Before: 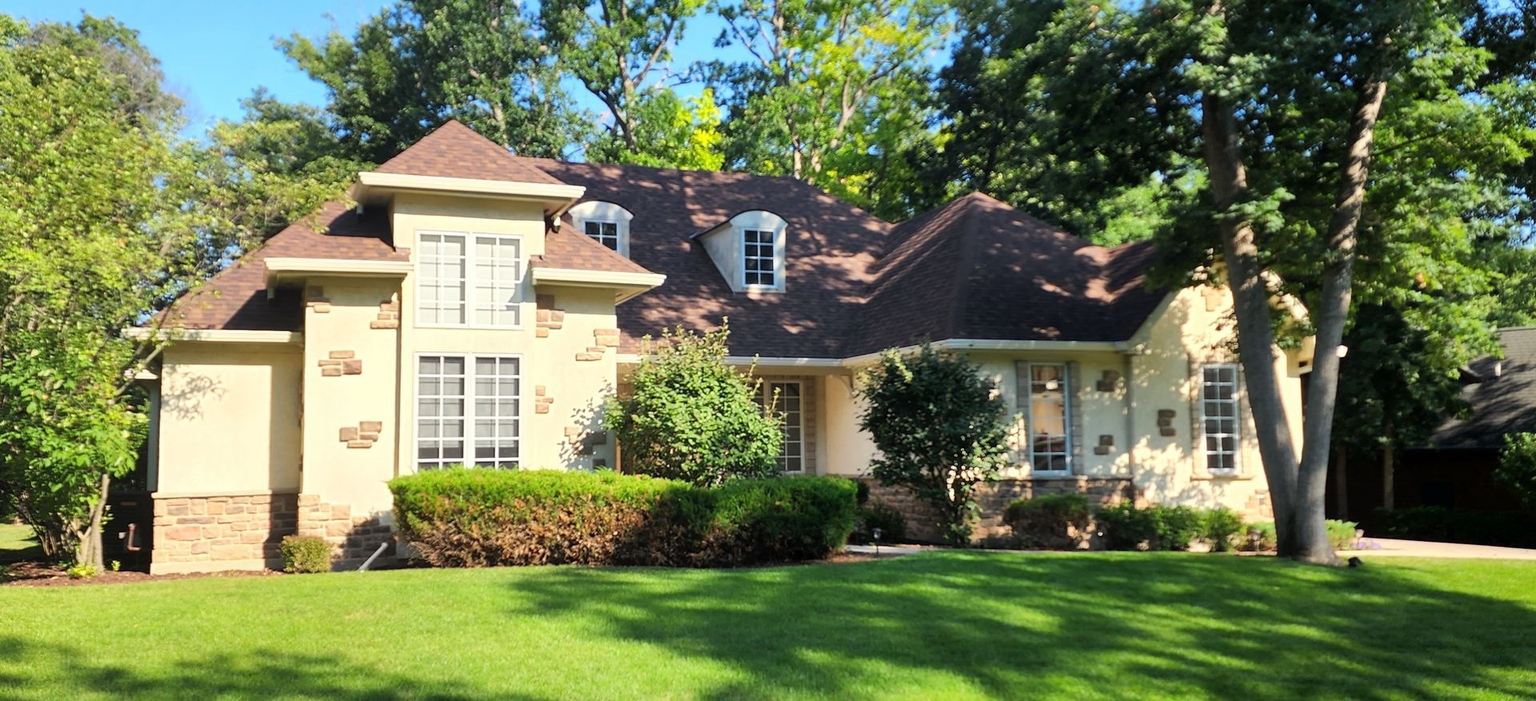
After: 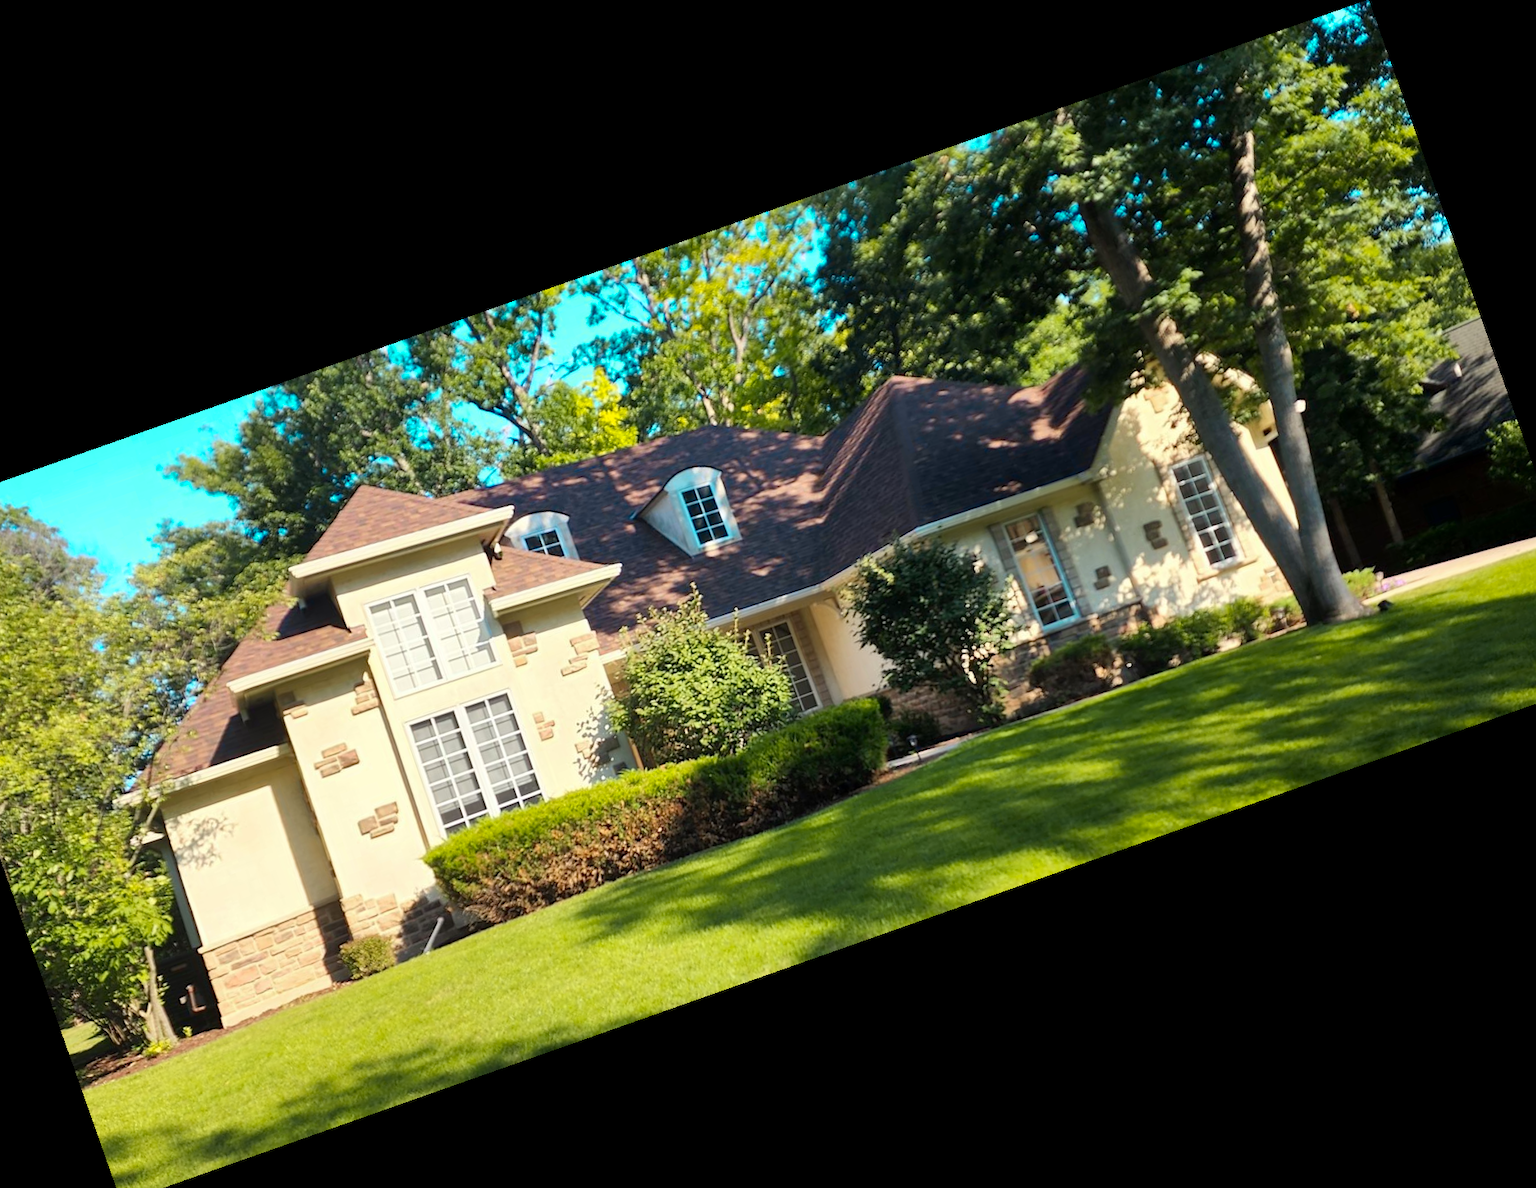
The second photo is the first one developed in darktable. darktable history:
crop and rotate: angle 19.43°, left 6.812%, right 4.125%, bottom 1.087%
color zones: curves: ch0 [(0.254, 0.492) (0.724, 0.62)]; ch1 [(0.25, 0.528) (0.719, 0.796)]; ch2 [(0, 0.472) (0.25, 0.5) (0.73, 0.184)]
exposure: compensate highlight preservation false
